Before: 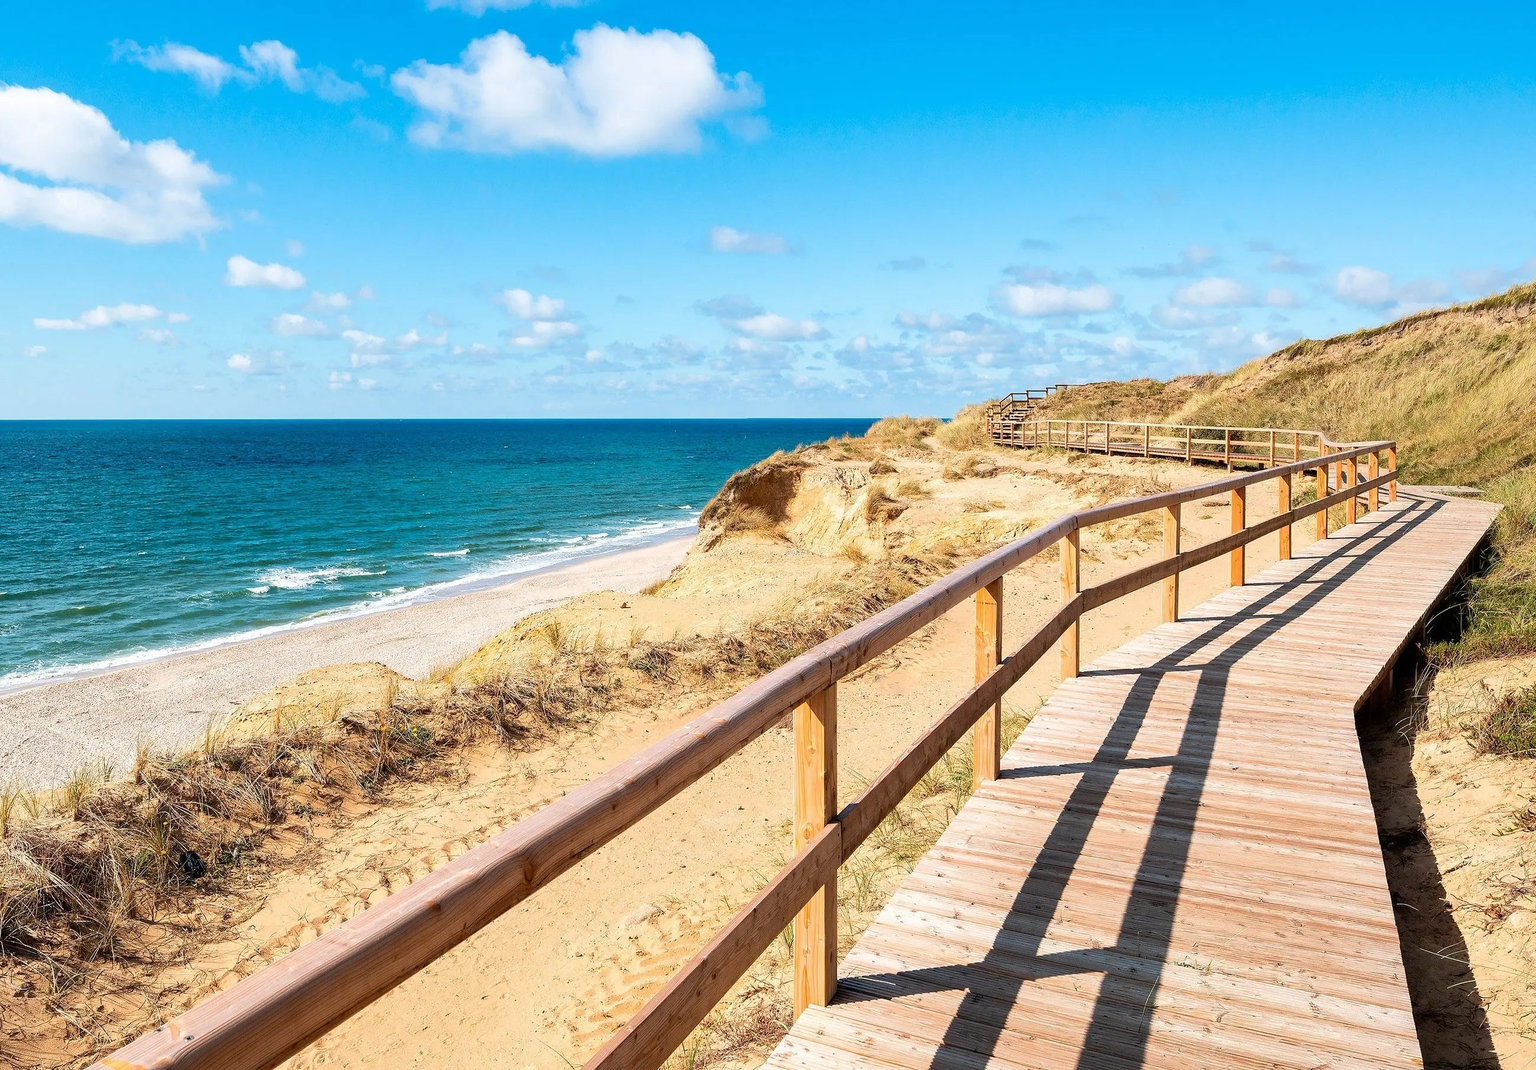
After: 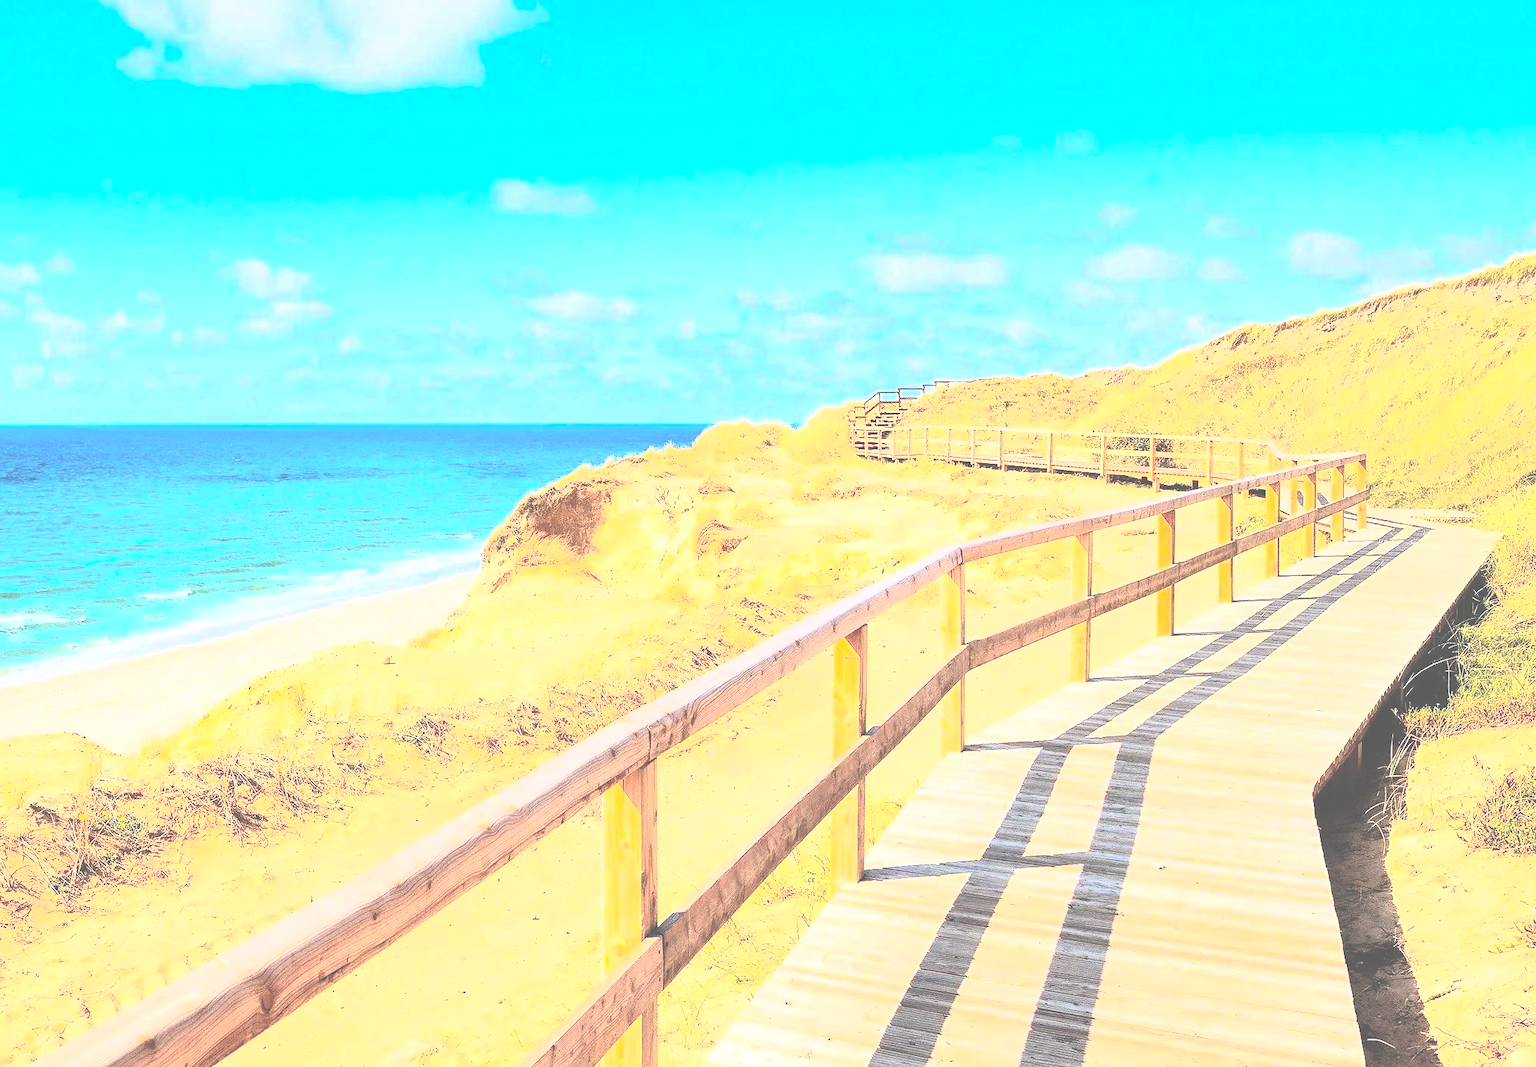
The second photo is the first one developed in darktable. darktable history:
contrast brightness saturation: contrast 0.83, brightness 0.59, saturation 0.59
exposure: black level correction -0.071, exposure 0.5 EV, compensate highlight preservation false
color zones: curves: ch0 [(0, 0.5) (0.143, 0.5) (0.286, 0.5) (0.429, 0.5) (0.62, 0.489) (0.714, 0.445) (0.844, 0.496) (1, 0.5)]; ch1 [(0, 0.5) (0.143, 0.5) (0.286, 0.5) (0.429, 0.5) (0.571, 0.5) (0.714, 0.523) (0.857, 0.5) (1, 0.5)]
crop and rotate: left 20.74%, top 7.912%, right 0.375%, bottom 13.378%
